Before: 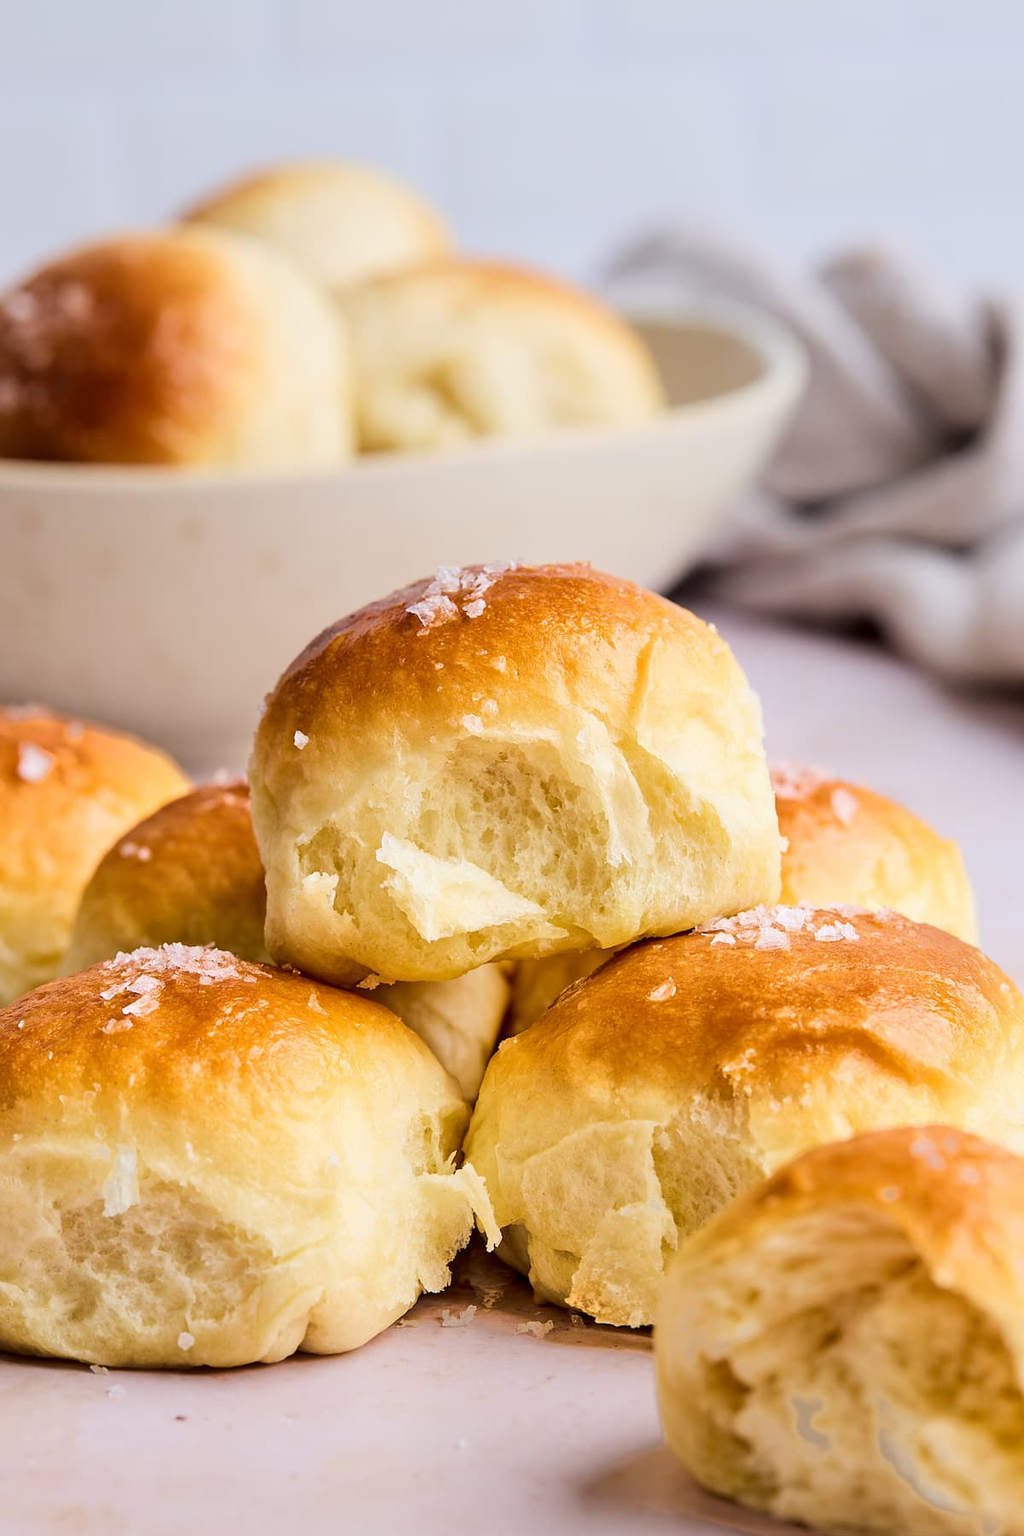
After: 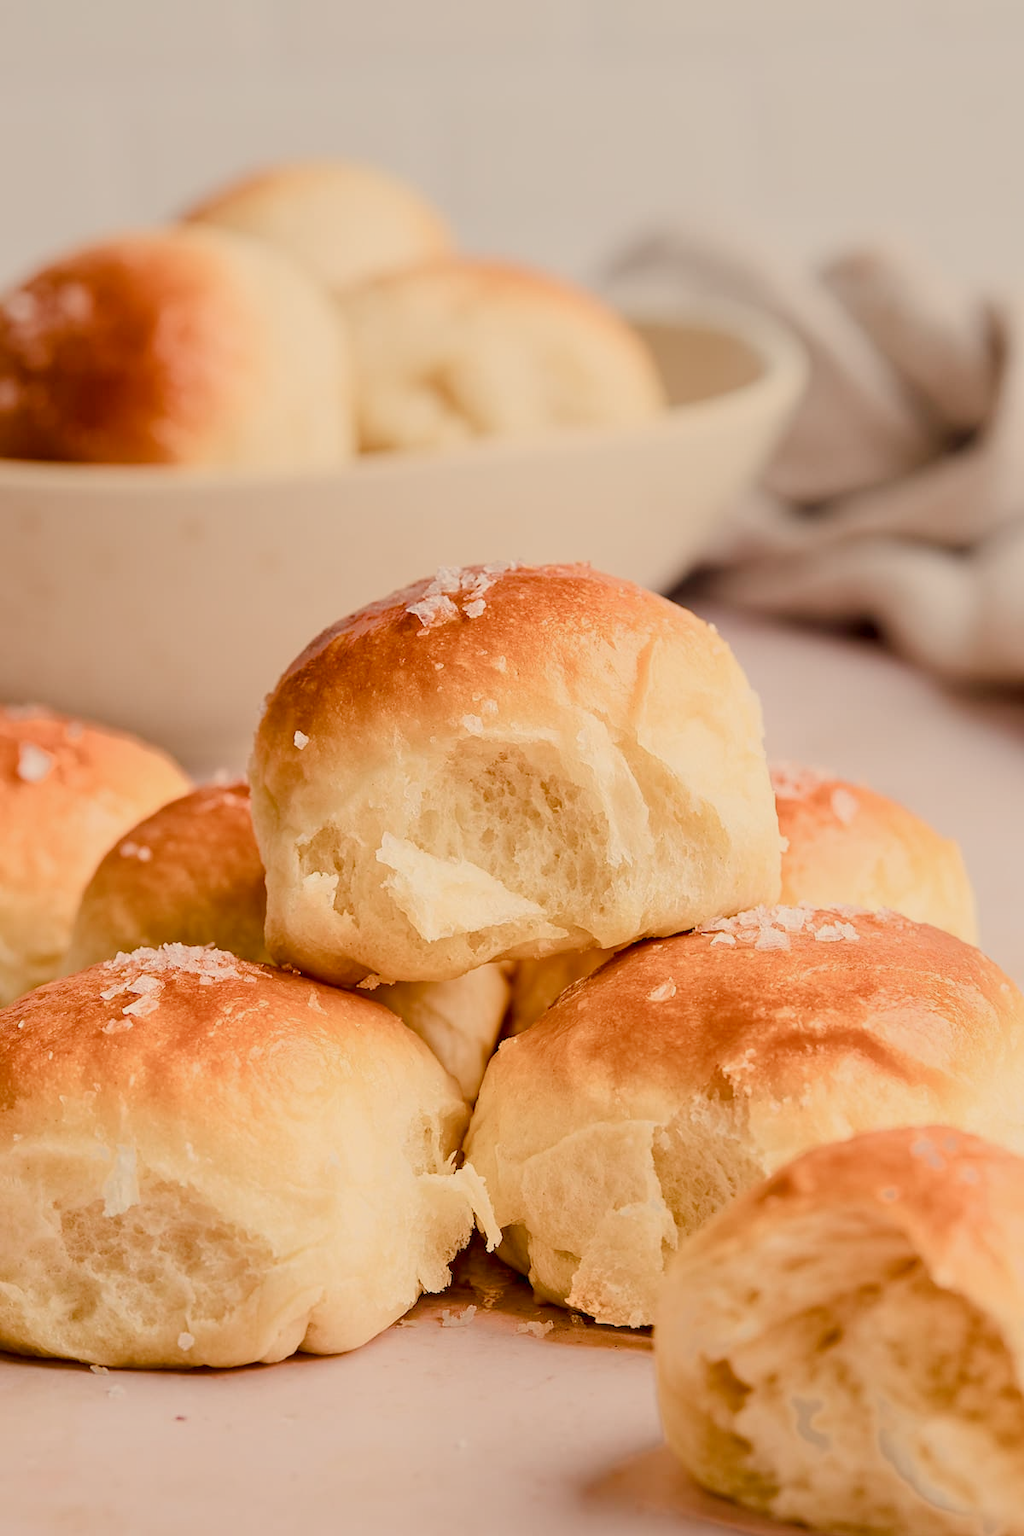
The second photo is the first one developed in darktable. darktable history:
white balance: red 1.123, blue 0.83
color balance rgb: shadows lift › chroma 1%, shadows lift › hue 113°, highlights gain › chroma 0.2%, highlights gain › hue 333°, perceptual saturation grading › global saturation 20%, perceptual saturation grading › highlights -50%, perceptual saturation grading › shadows 25%, contrast -20%
